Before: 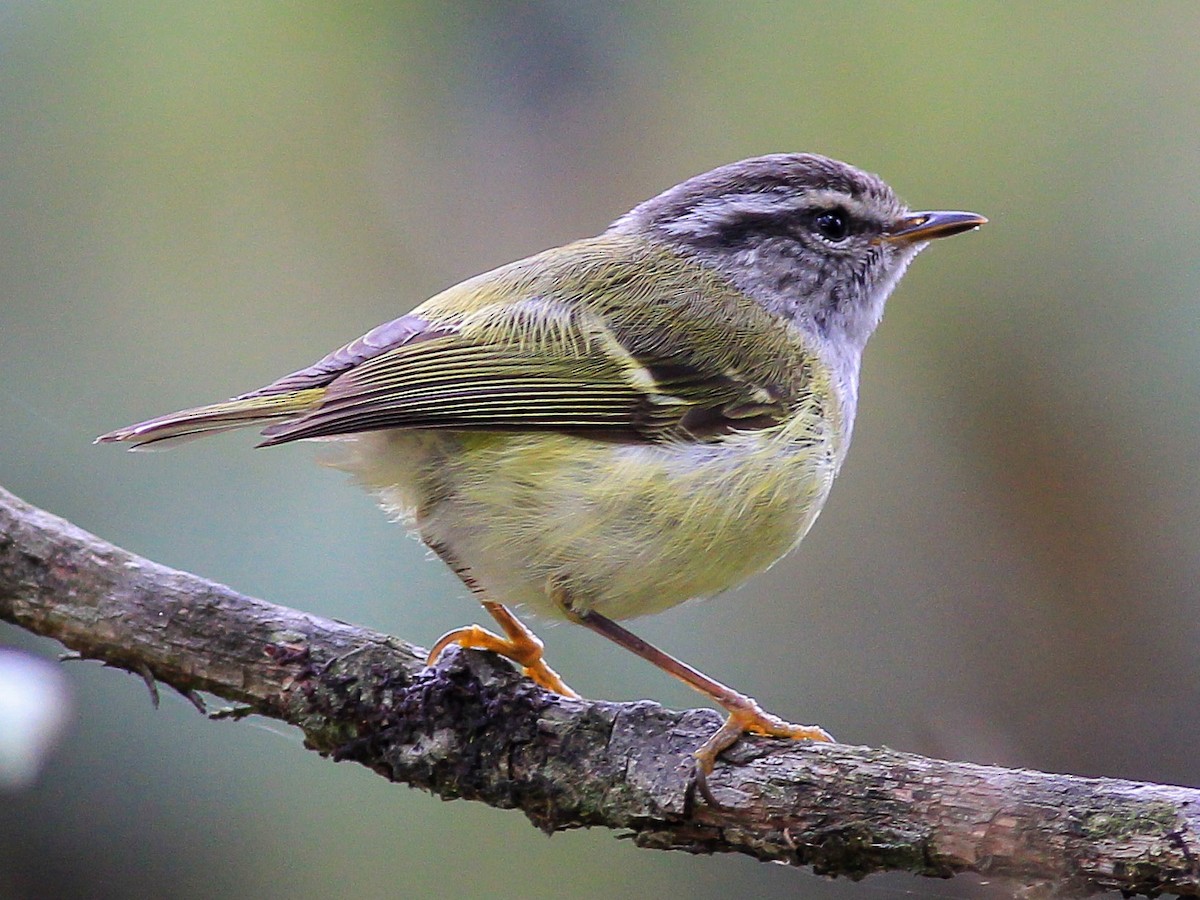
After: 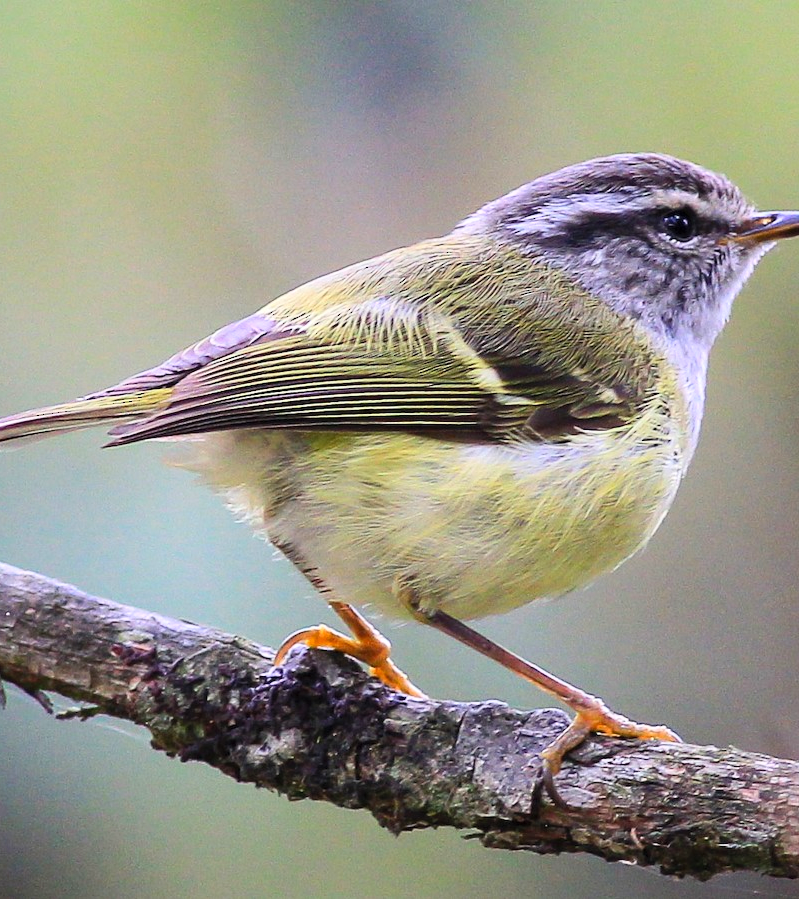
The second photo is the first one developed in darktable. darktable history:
contrast brightness saturation: contrast 0.202, brightness 0.159, saturation 0.223
crop and rotate: left 12.758%, right 20.606%
